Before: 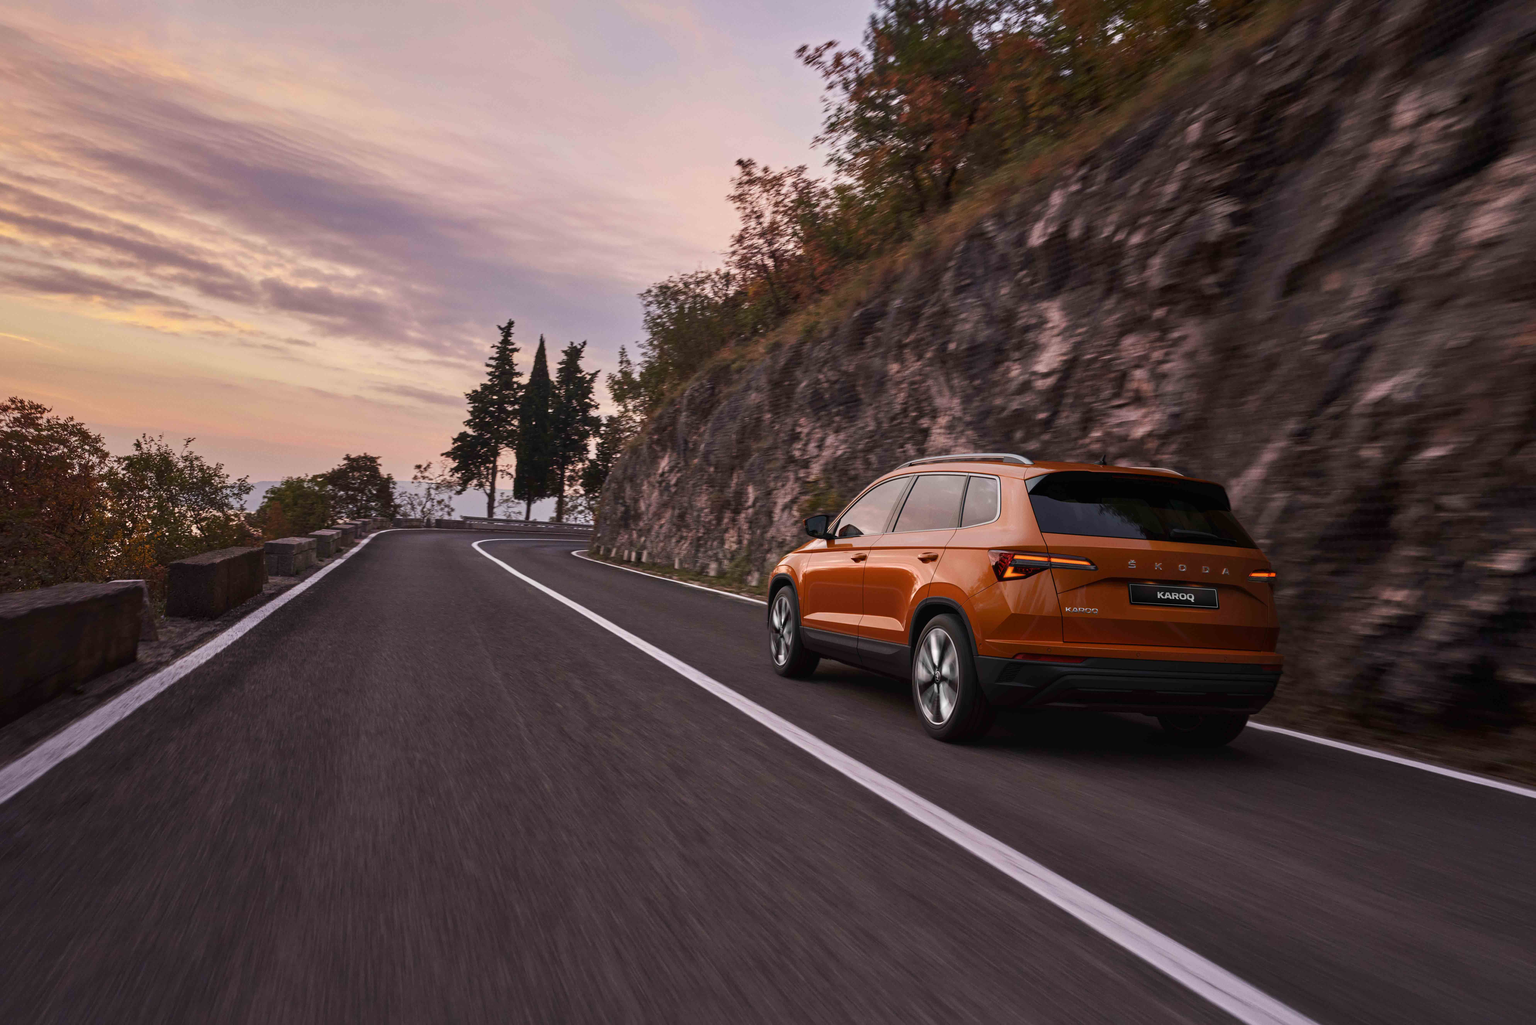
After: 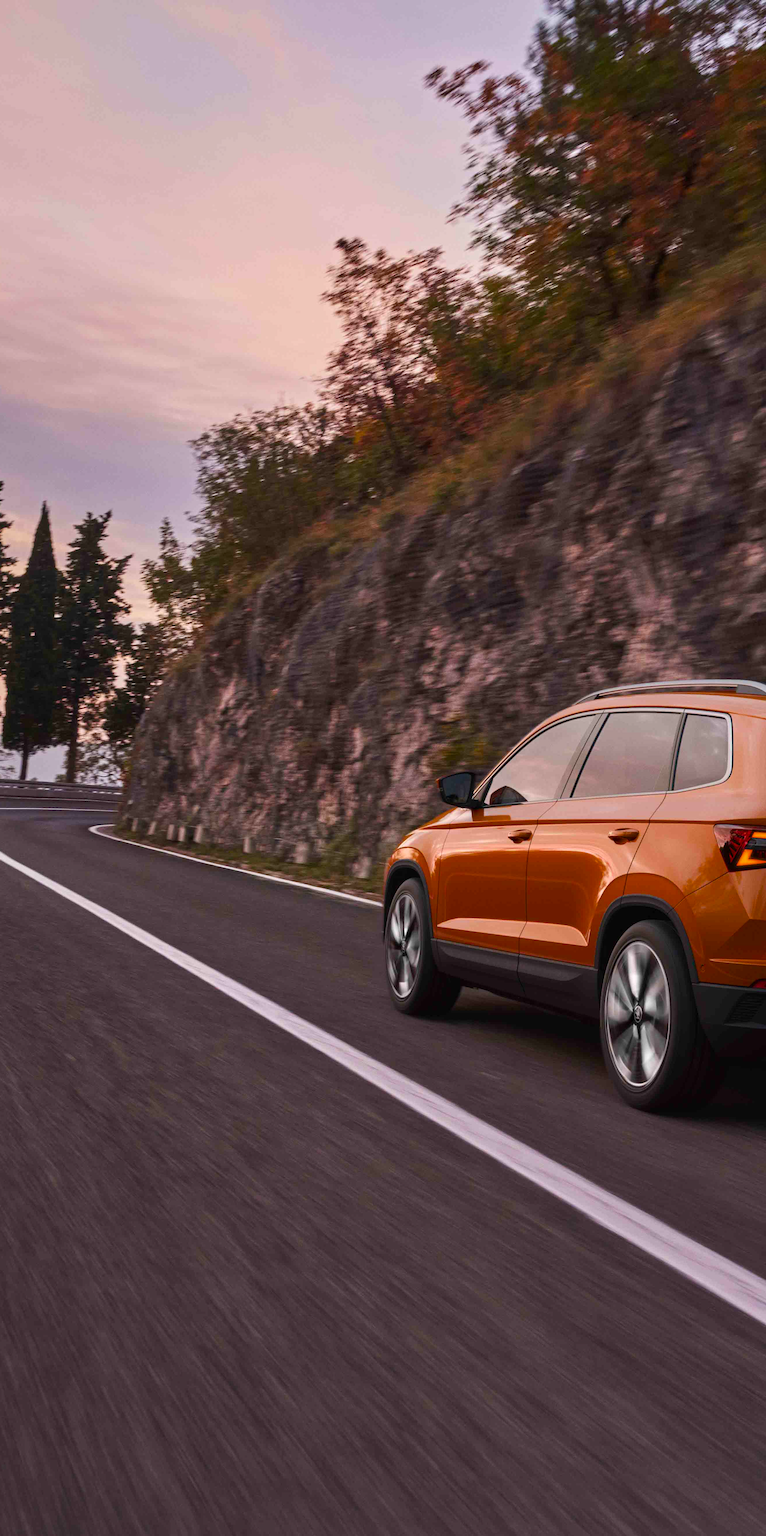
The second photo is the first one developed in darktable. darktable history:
crop: left 33.36%, right 33.36%
color zones: curves: ch0 [(0.25, 0.5) (0.423, 0.5) (0.443, 0.5) (0.521, 0.756) (0.568, 0.5) (0.576, 0.5) (0.75, 0.5)]; ch1 [(0.25, 0.5) (0.423, 0.5) (0.443, 0.5) (0.539, 0.873) (0.624, 0.565) (0.631, 0.5) (0.75, 0.5)]
color balance rgb: perceptual saturation grading › global saturation 30%
